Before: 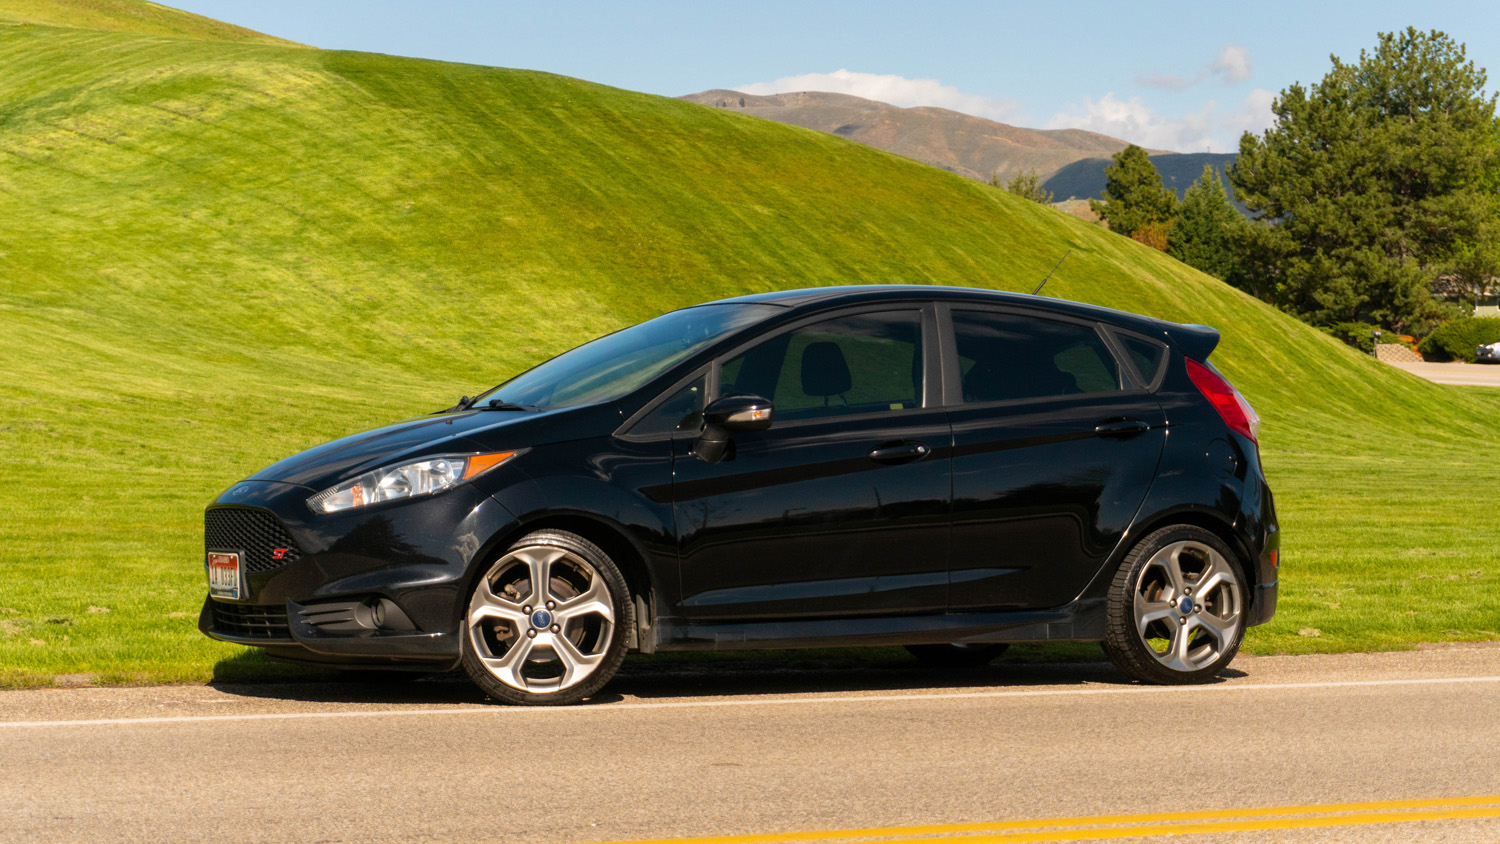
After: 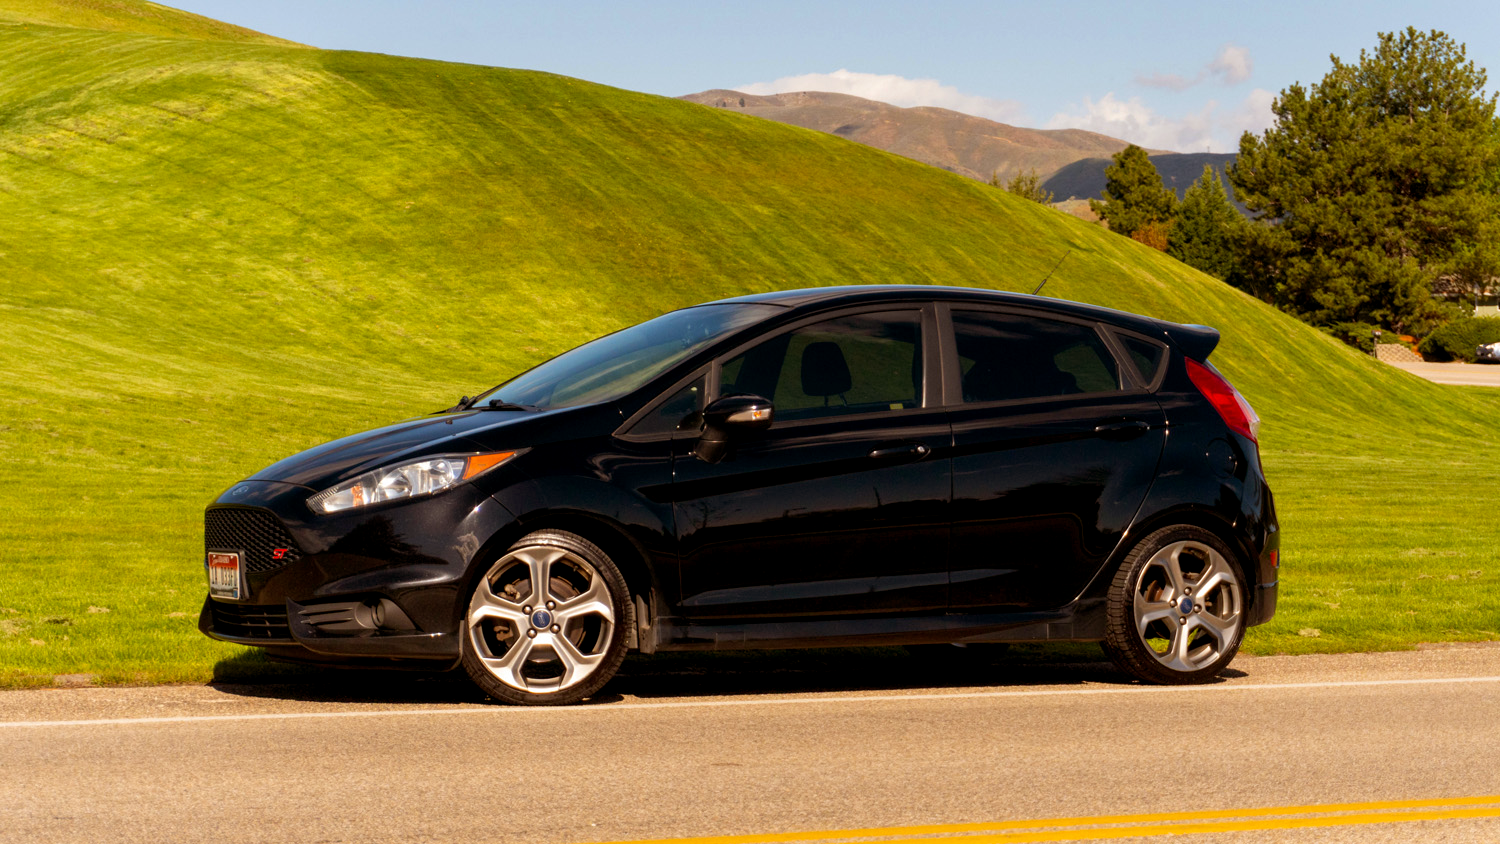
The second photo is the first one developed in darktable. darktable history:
exposure: black level correction 0.005, exposure 0.014 EV, compensate highlight preservation false
rgb levels: mode RGB, independent channels, levels [[0, 0.5, 1], [0, 0.521, 1], [0, 0.536, 1]]
